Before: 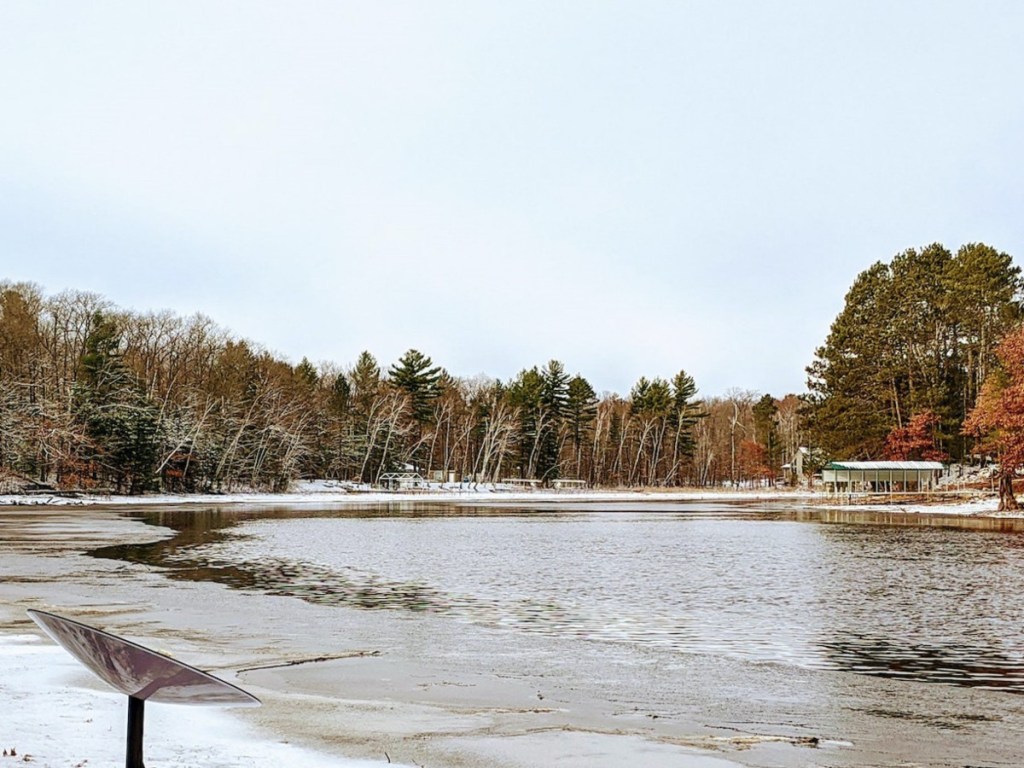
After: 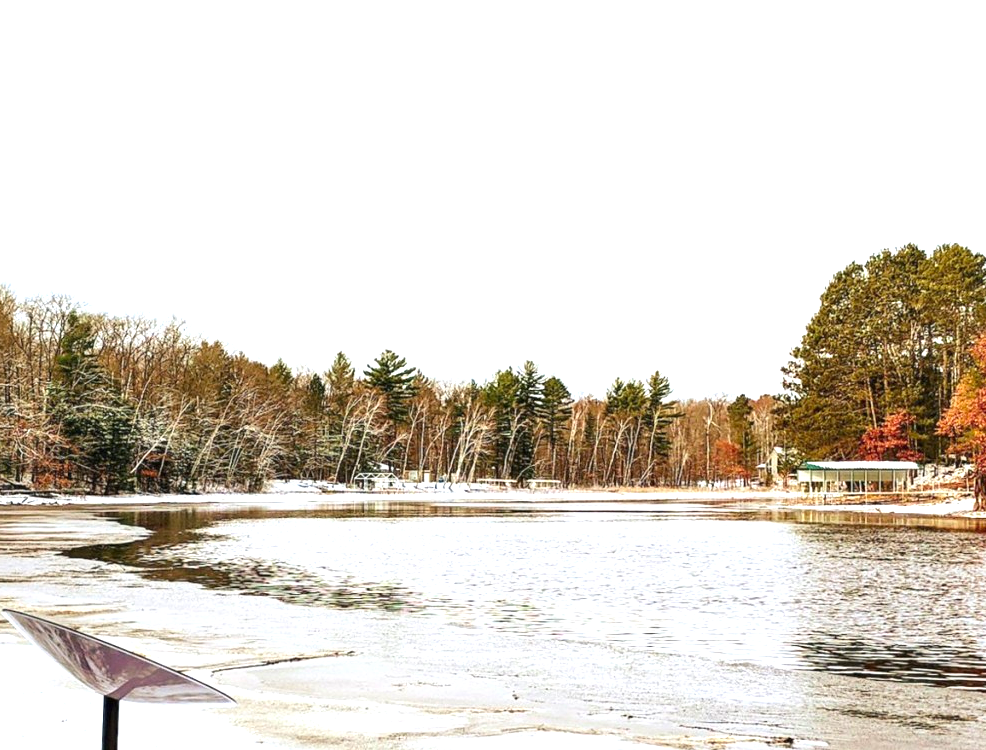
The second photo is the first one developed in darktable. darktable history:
exposure: black level correction 0, exposure 0.9 EV, compensate highlight preservation false
crop and rotate: left 2.536%, right 1.107%, bottom 2.246%
contrast brightness saturation: contrast 0.04, saturation 0.16
